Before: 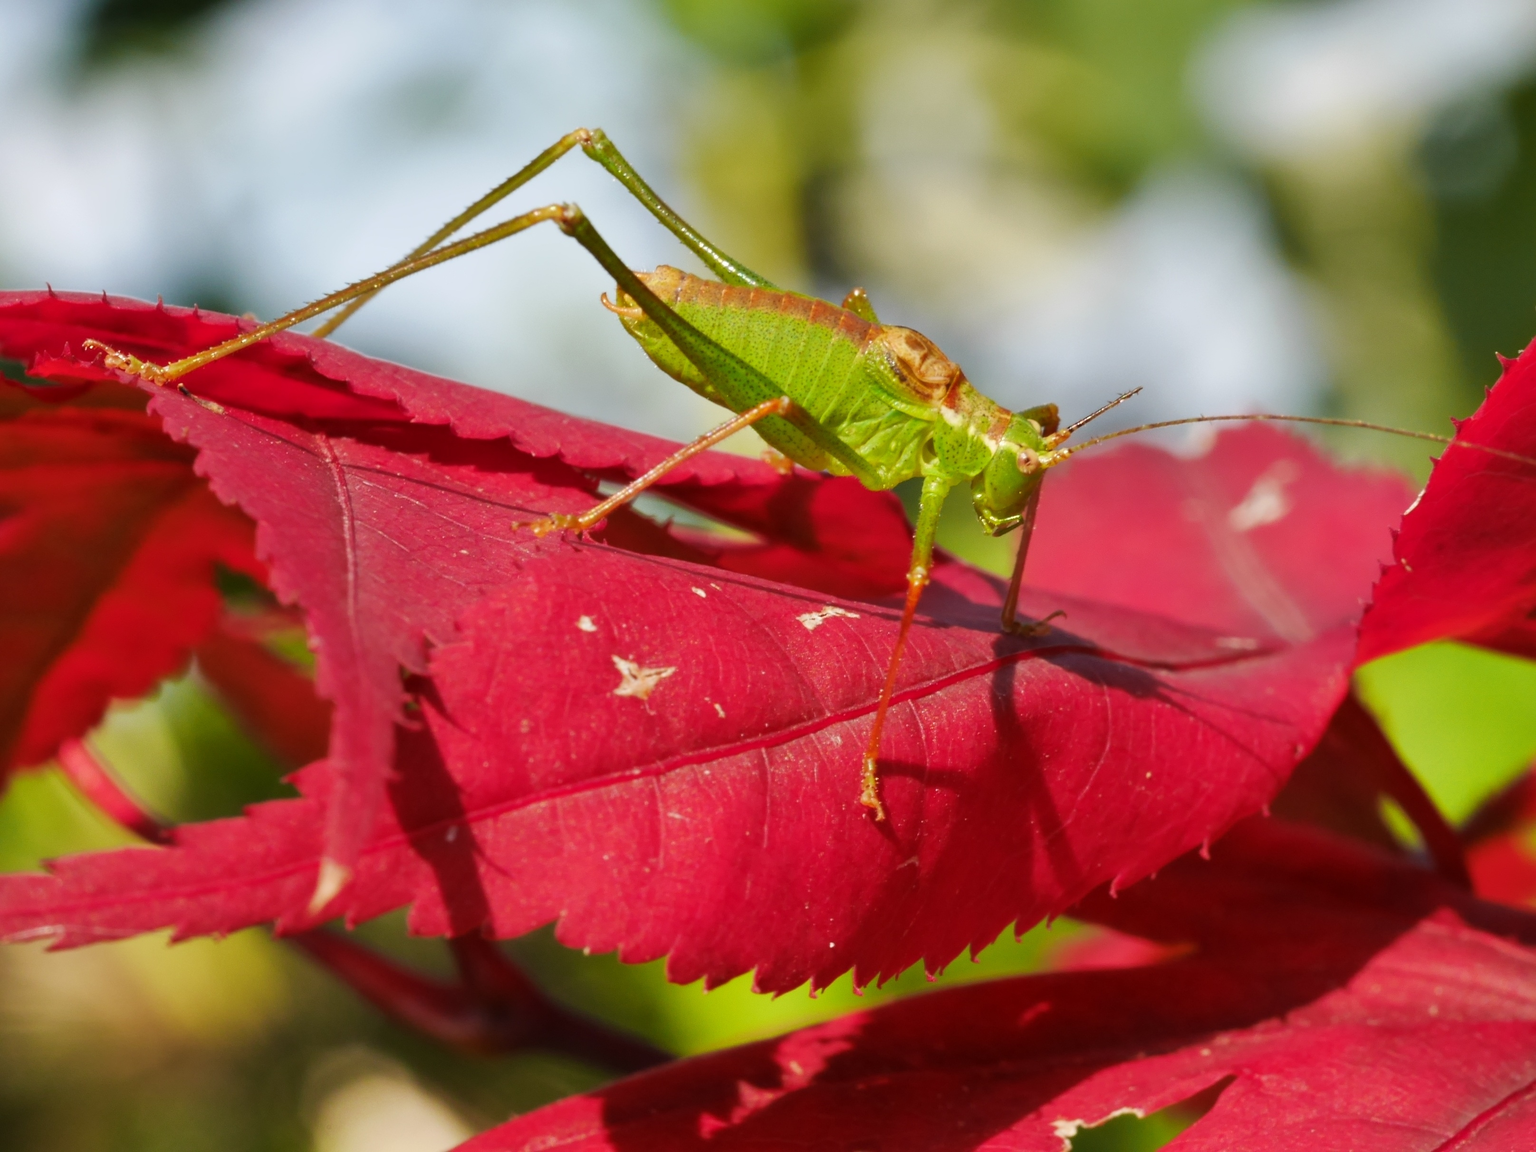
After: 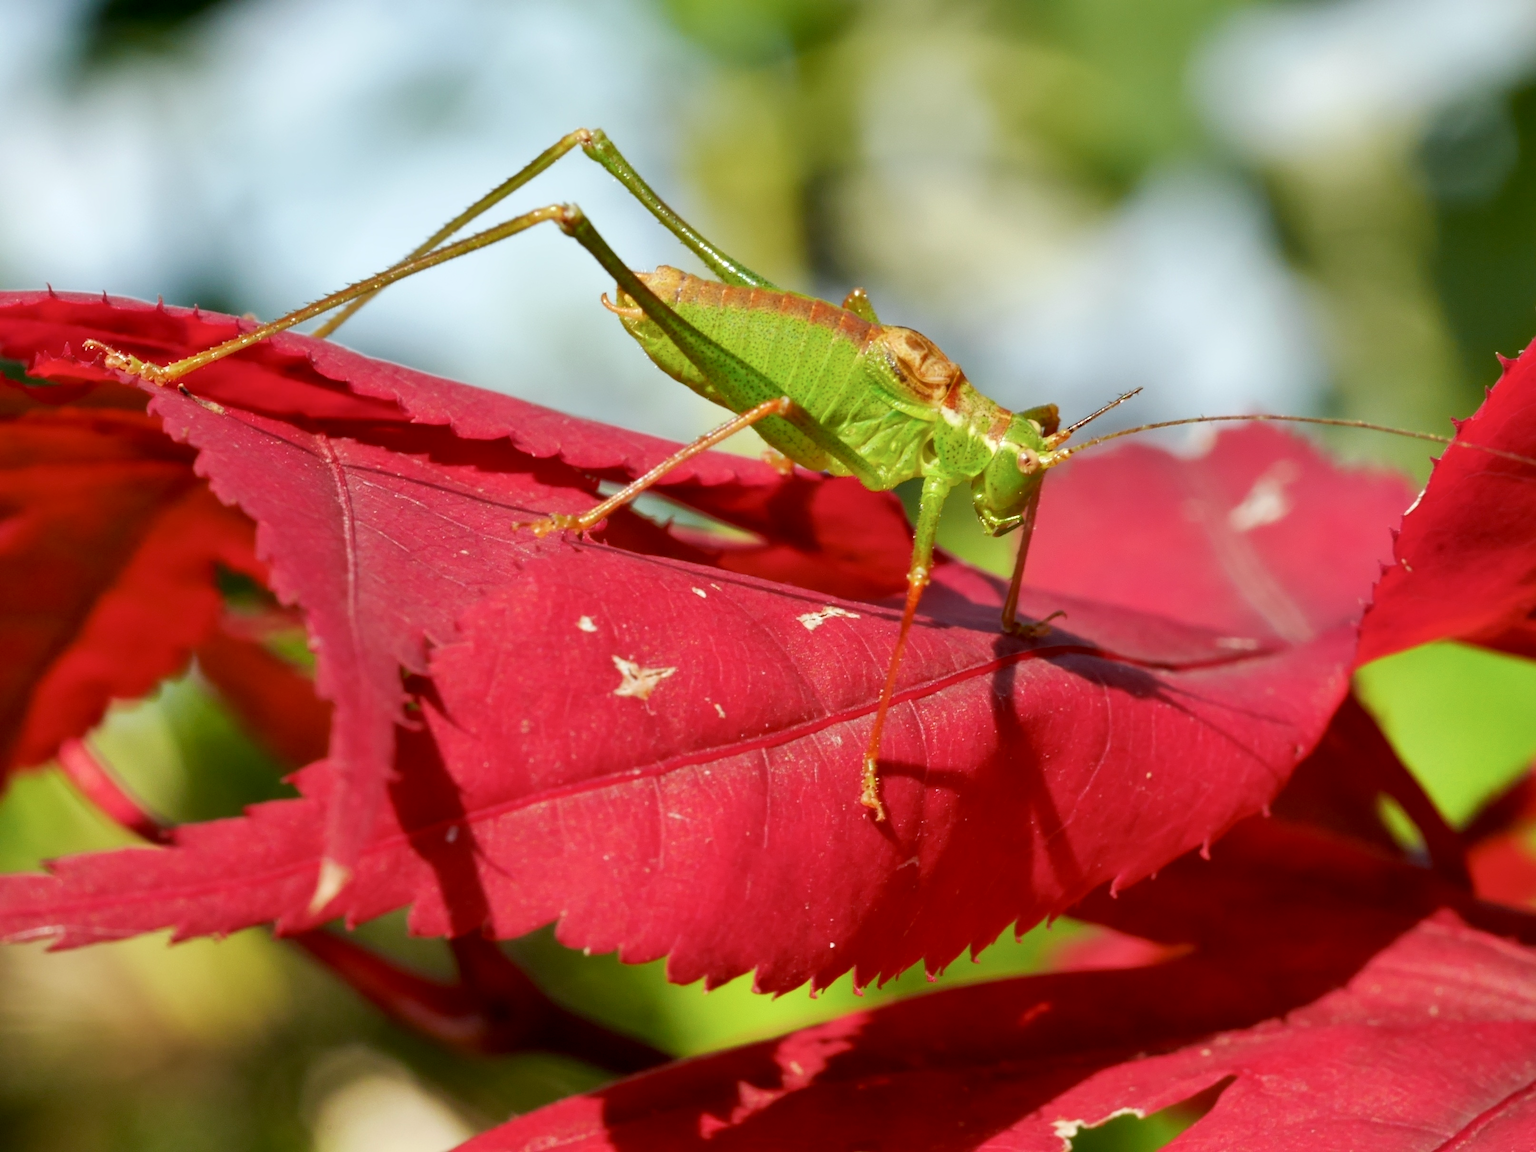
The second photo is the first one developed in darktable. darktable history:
color calibration: illuminant custom, x 0.368, y 0.373, temperature 4330.32 K
exposure: black level correction 0.007, exposure 0.159 EV, compensate highlight preservation false
contrast brightness saturation: saturation -0.05
white balance: red 1.029, blue 0.92
